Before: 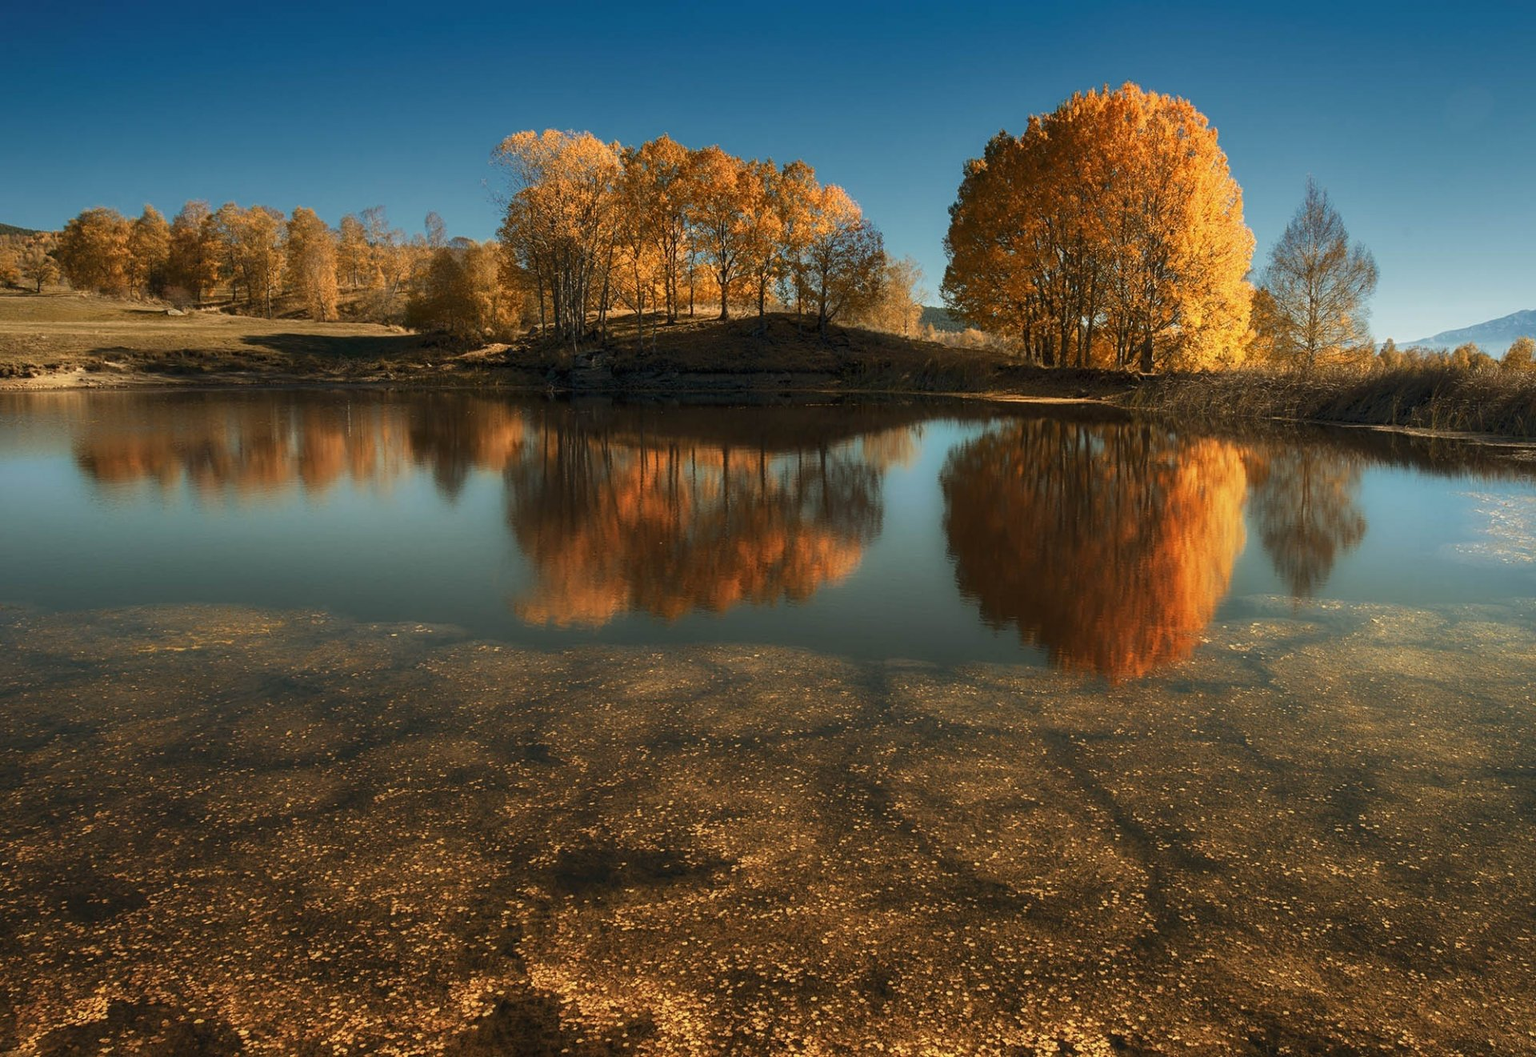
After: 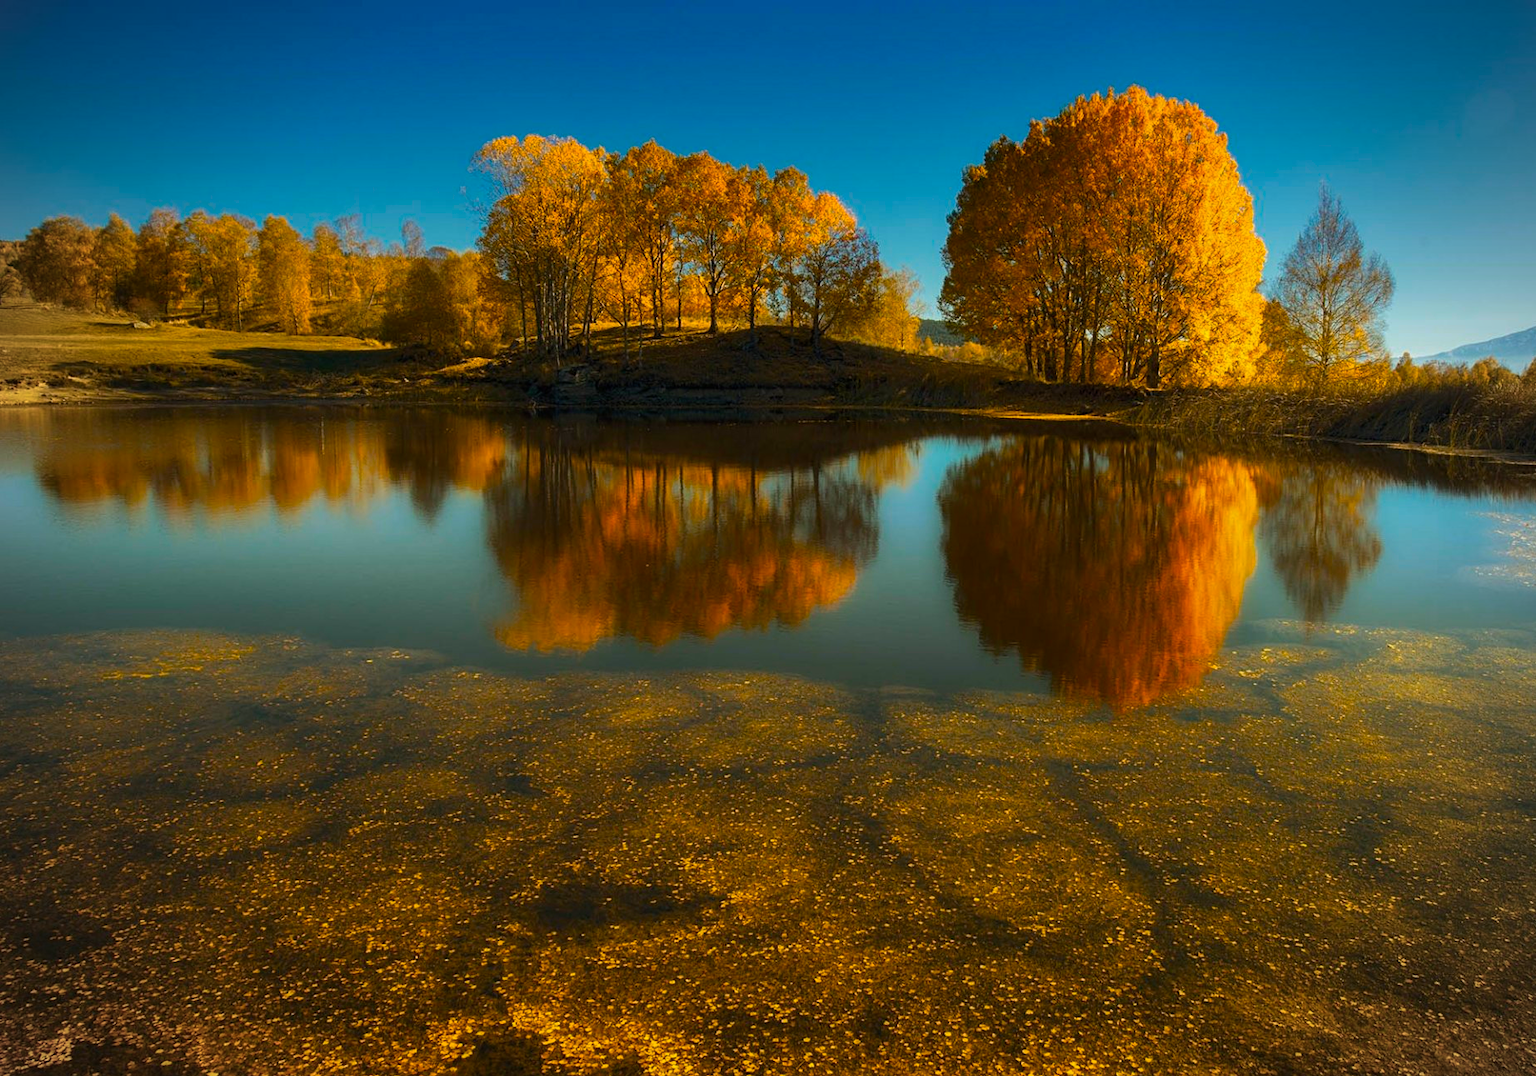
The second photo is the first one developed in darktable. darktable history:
color balance rgb: shadows fall-off 298.728%, white fulcrum 1.98 EV, highlights fall-off 298.795%, linear chroma grading › highlights 99.551%, linear chroma grading › global chroma 23.555%, perceptual saturation grading › global saturation 36.172%, mask middle-gray fulcrum 99.886%, global vibrance 11.515%, contrast gray fulcrum 38.268%, contrast 4.948%
vignetting: fall-off radius 61.17%
crop and rotate: left 2.574%, right 1.333%, bottom 2.155%
